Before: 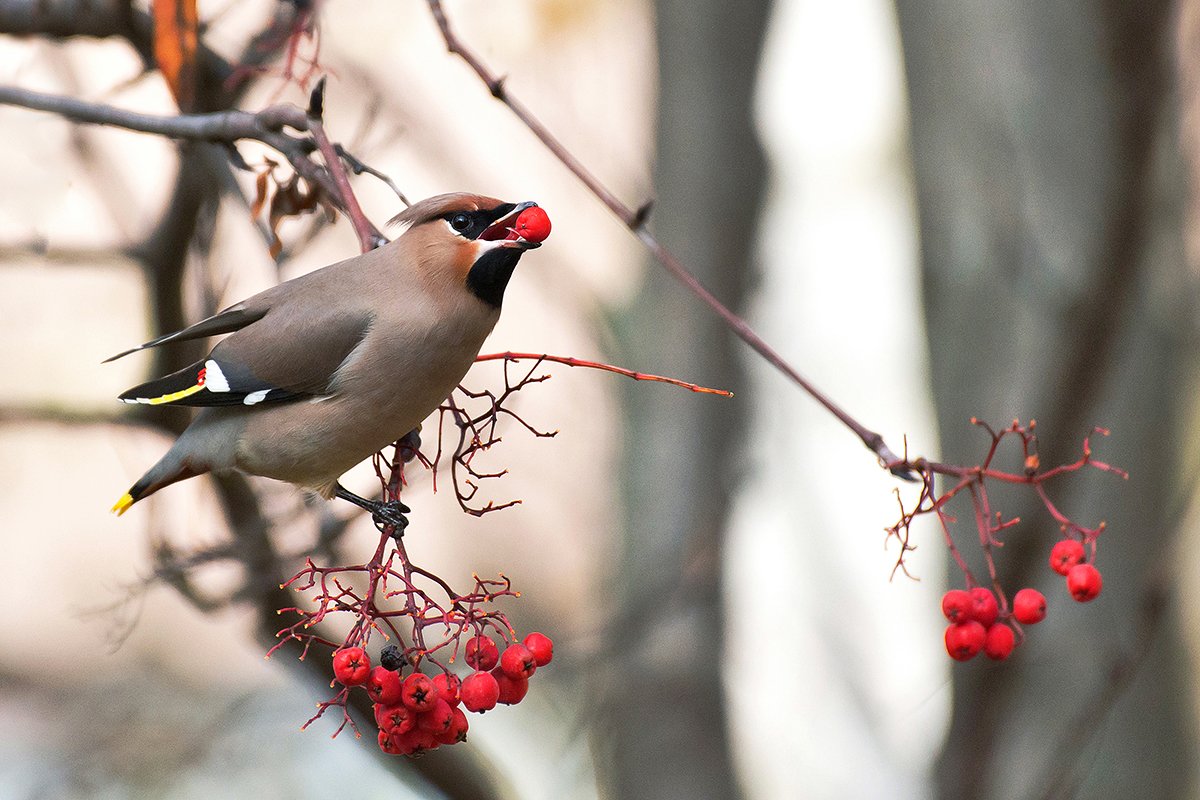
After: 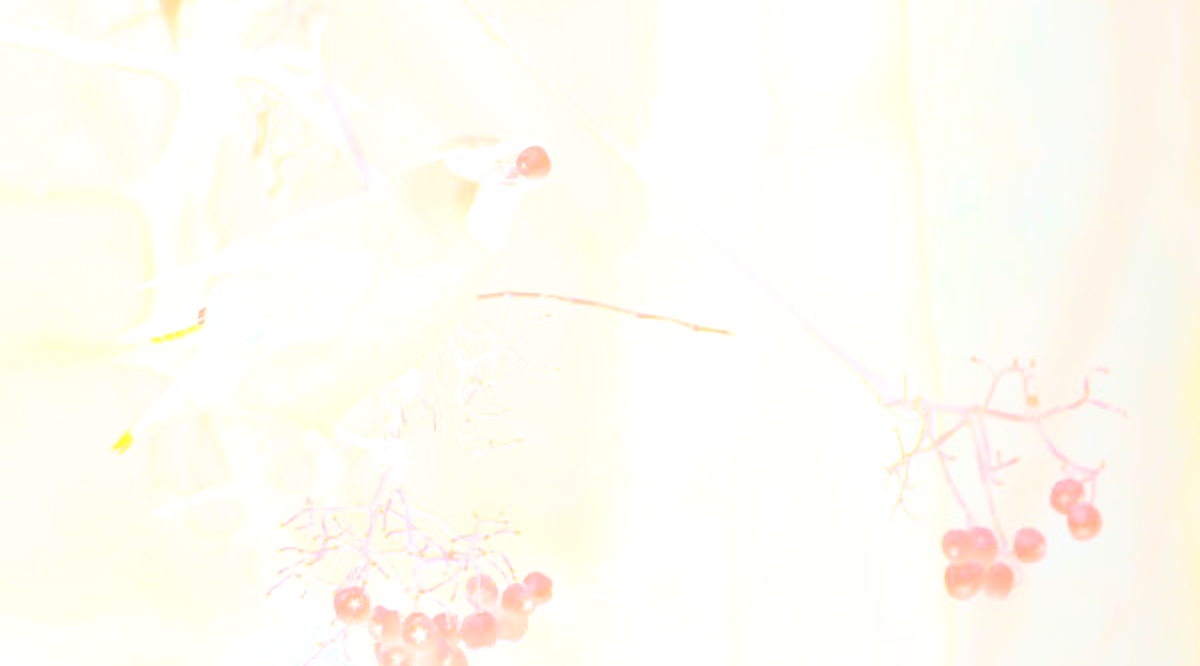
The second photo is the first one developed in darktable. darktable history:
crop: top 7.625%, bottom 8.027%
bloom: size 70%, threshold 25%, strength 70%
